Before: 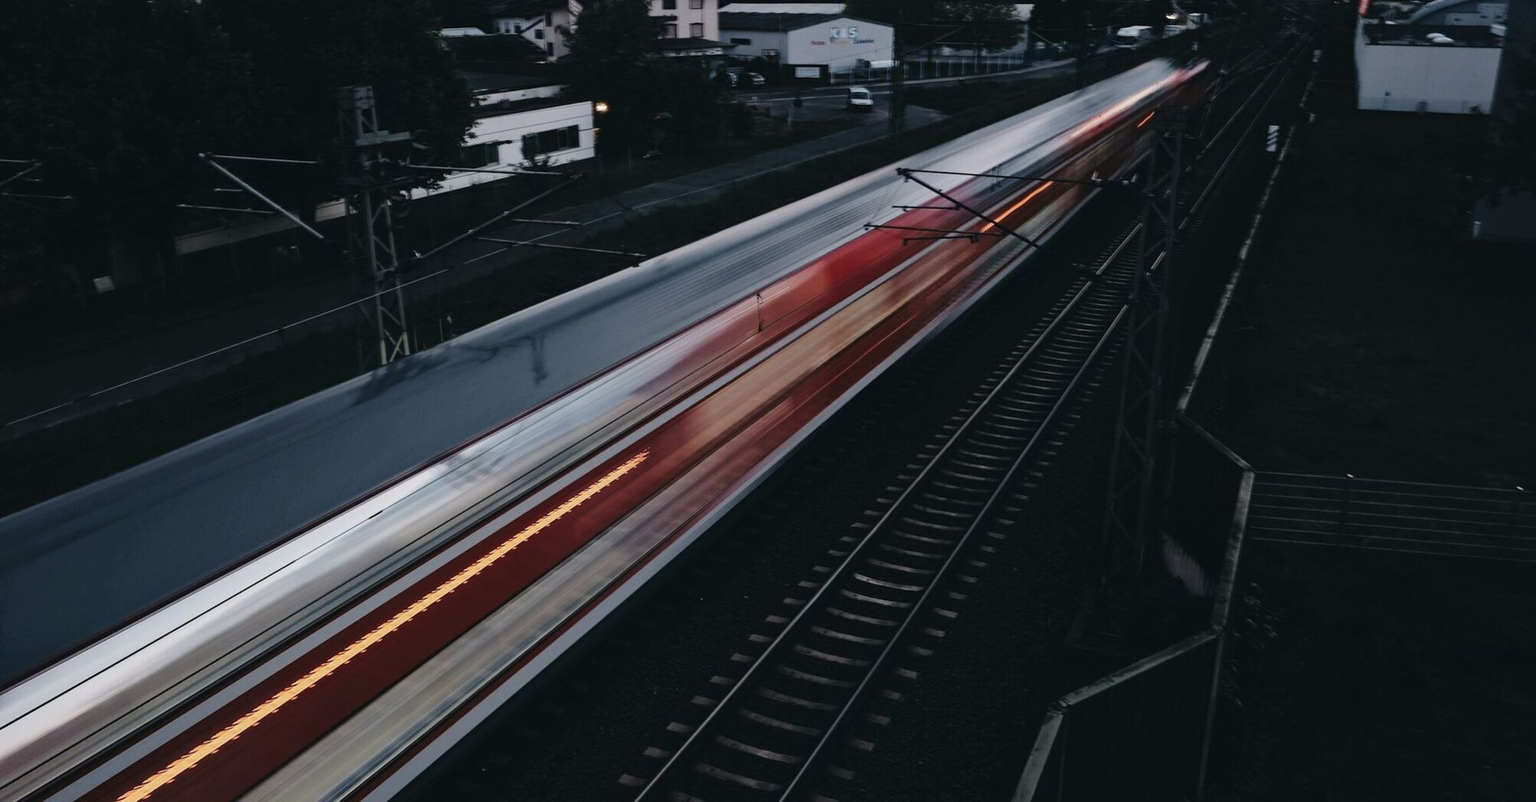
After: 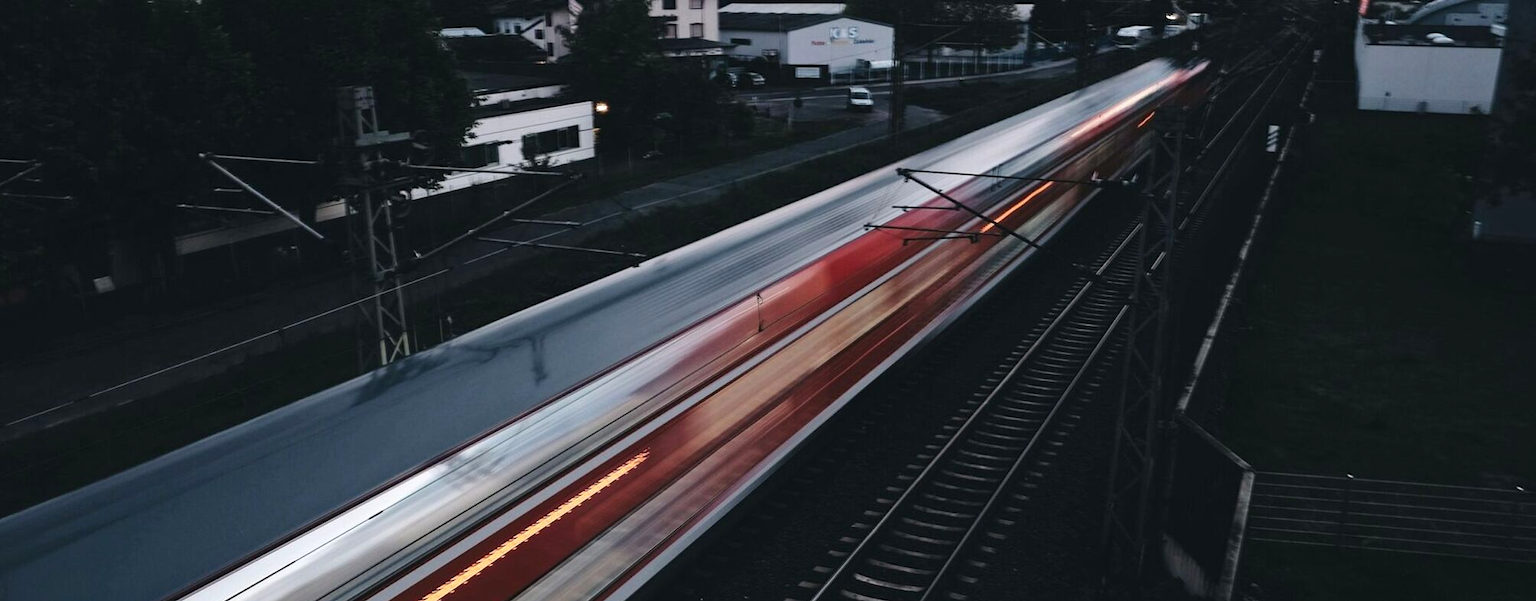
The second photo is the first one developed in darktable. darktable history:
crop: bottom 24.99%
exposure: exposure 0.404 EV, compensate exposure bias true, compensate highlight preservation false
